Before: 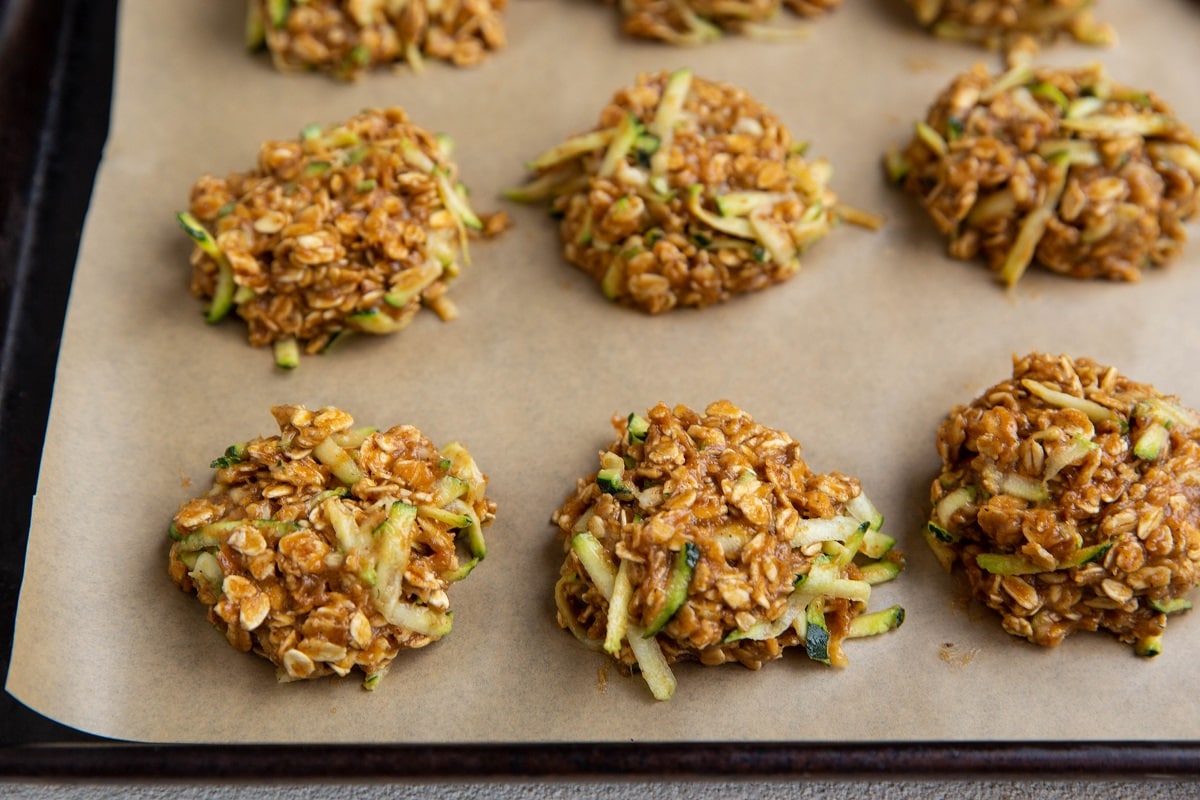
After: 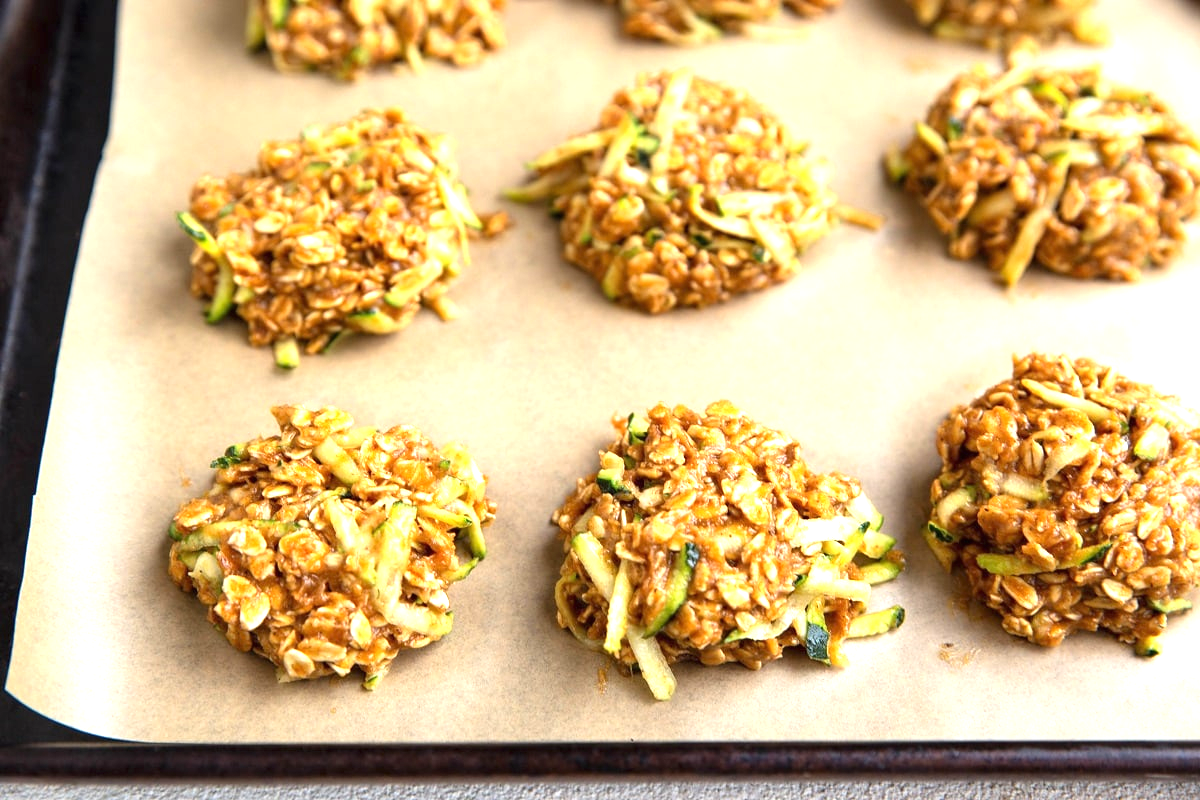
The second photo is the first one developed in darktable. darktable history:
exposure: black level correction 0, exposure 1.291 EV, compensate highlight preservation false
